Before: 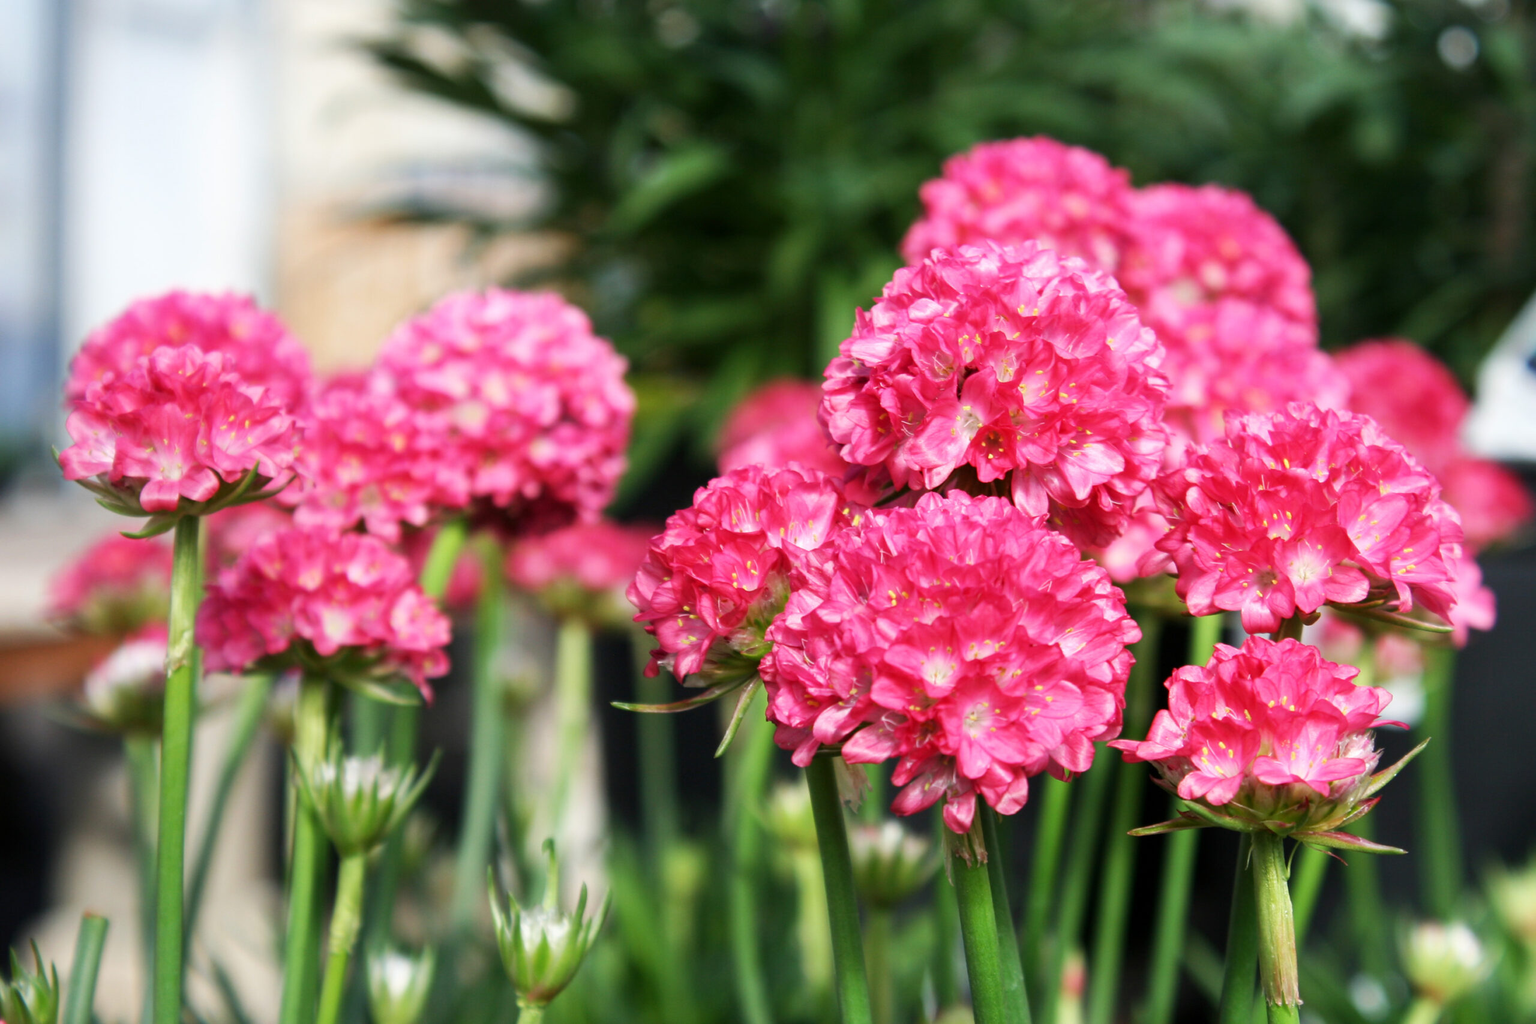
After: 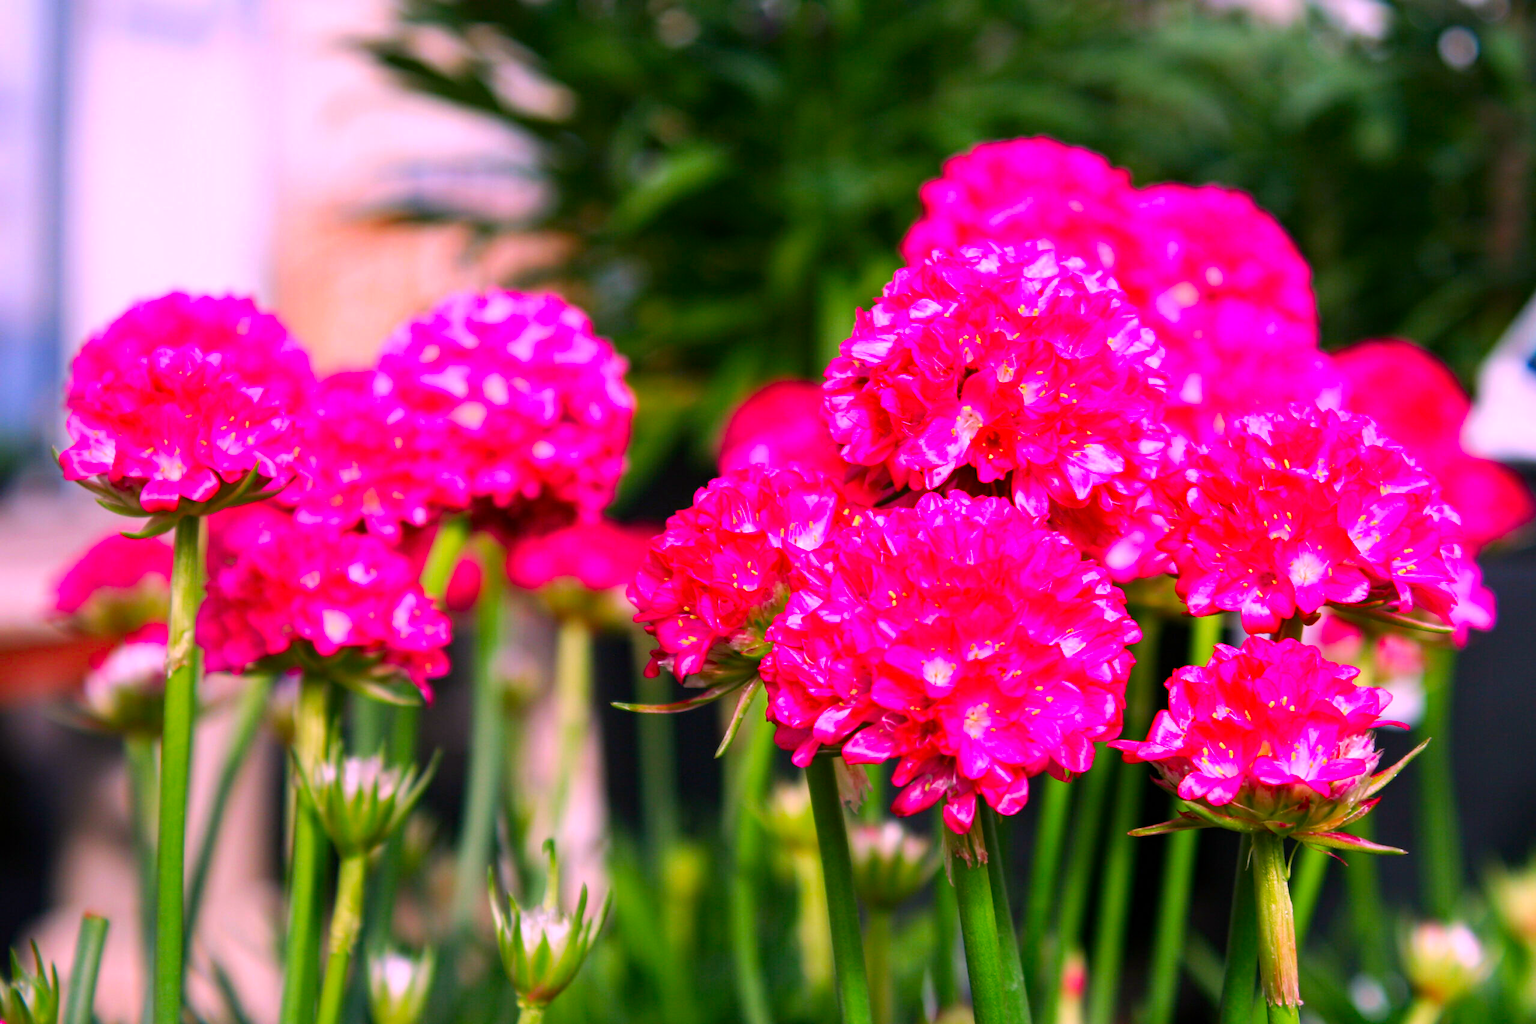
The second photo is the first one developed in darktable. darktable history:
haze removal: compatibility mode true, adaptive false
color correction: highlights a* 19.33, highlights b* -12.19, saturation 1.66
